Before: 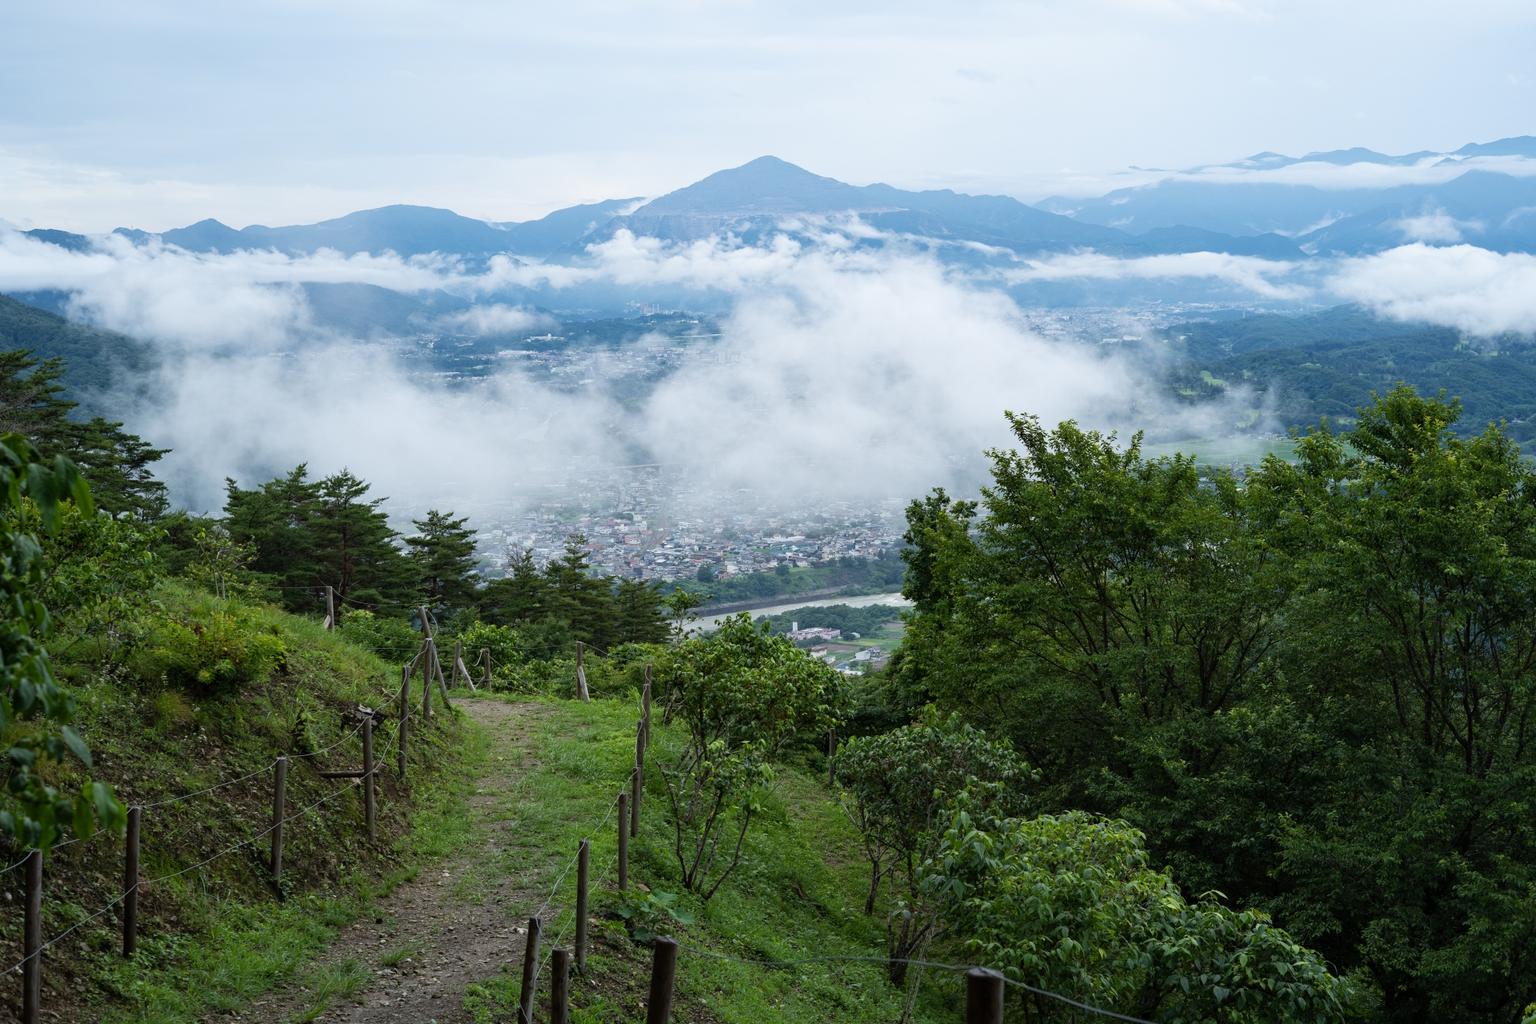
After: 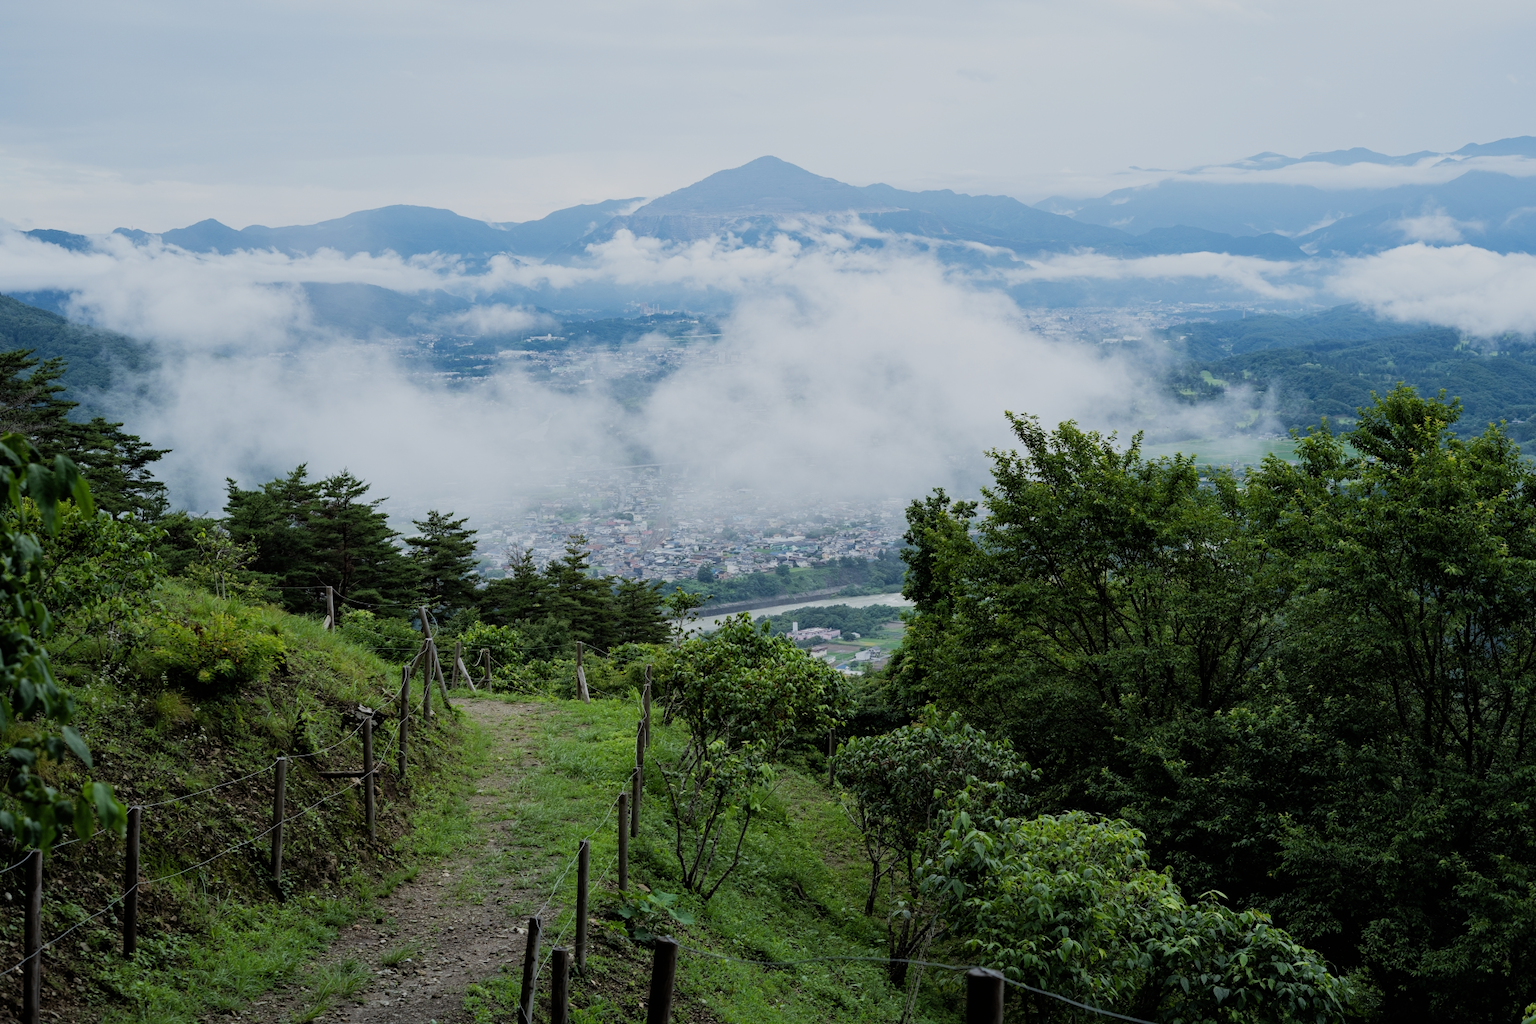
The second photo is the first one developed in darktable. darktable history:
shadows and highlights: radius 125.46, shadows 21.19, highlights -21.19, low approximation 0.01
filmic rgb: black relative exposure -7.65 EV, white relative exposure 4.56 EV, hardness 3.61, contrast 1.05
